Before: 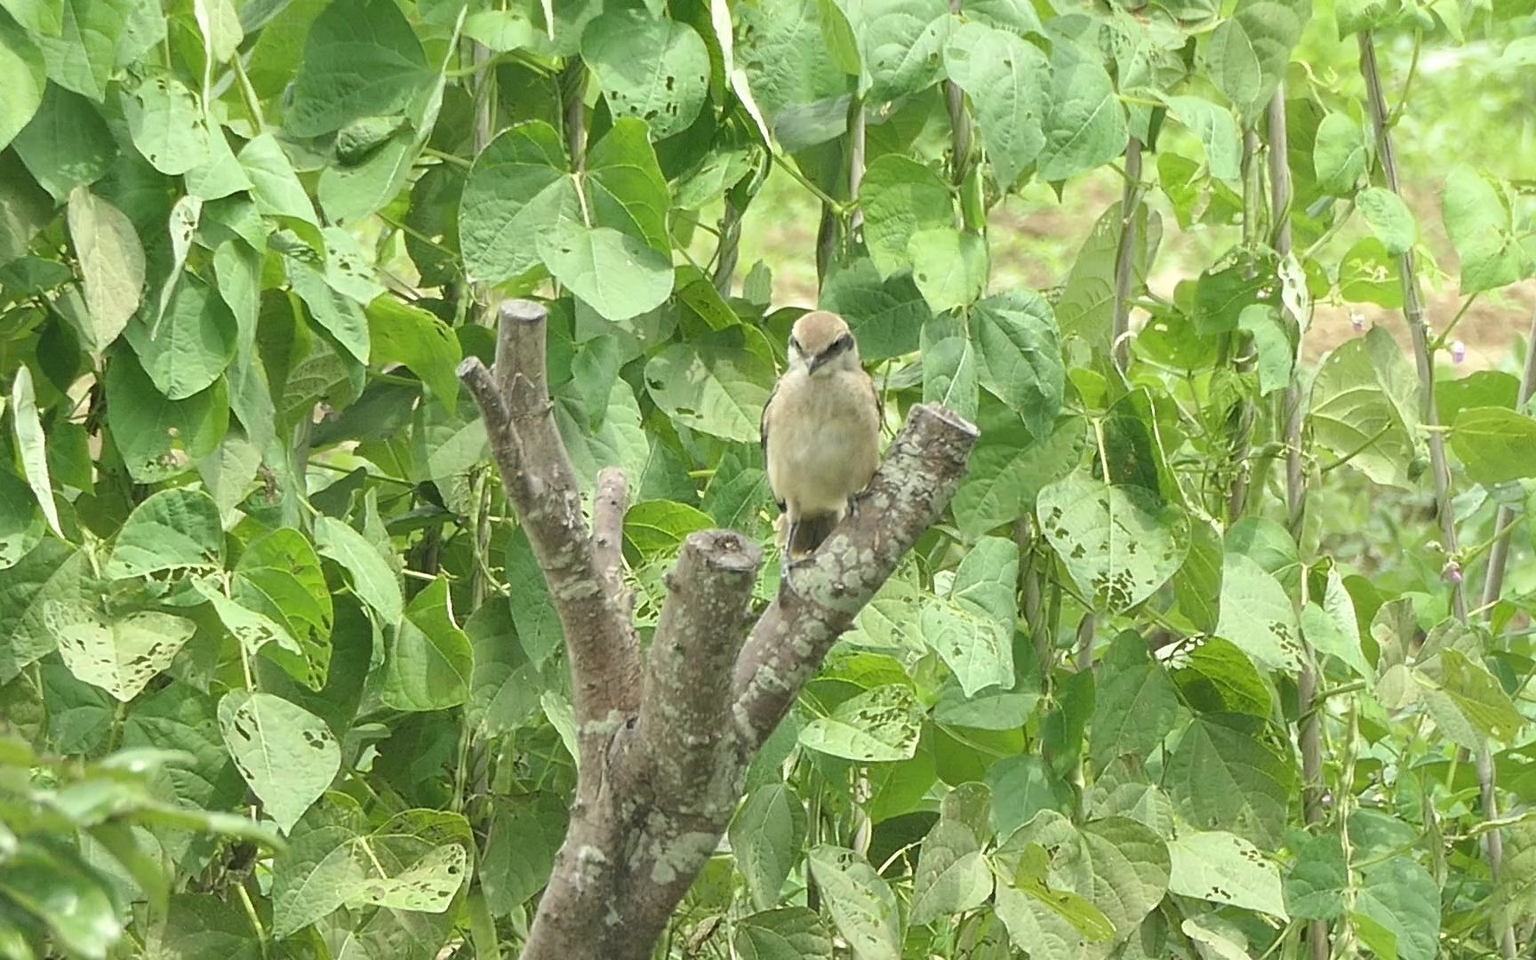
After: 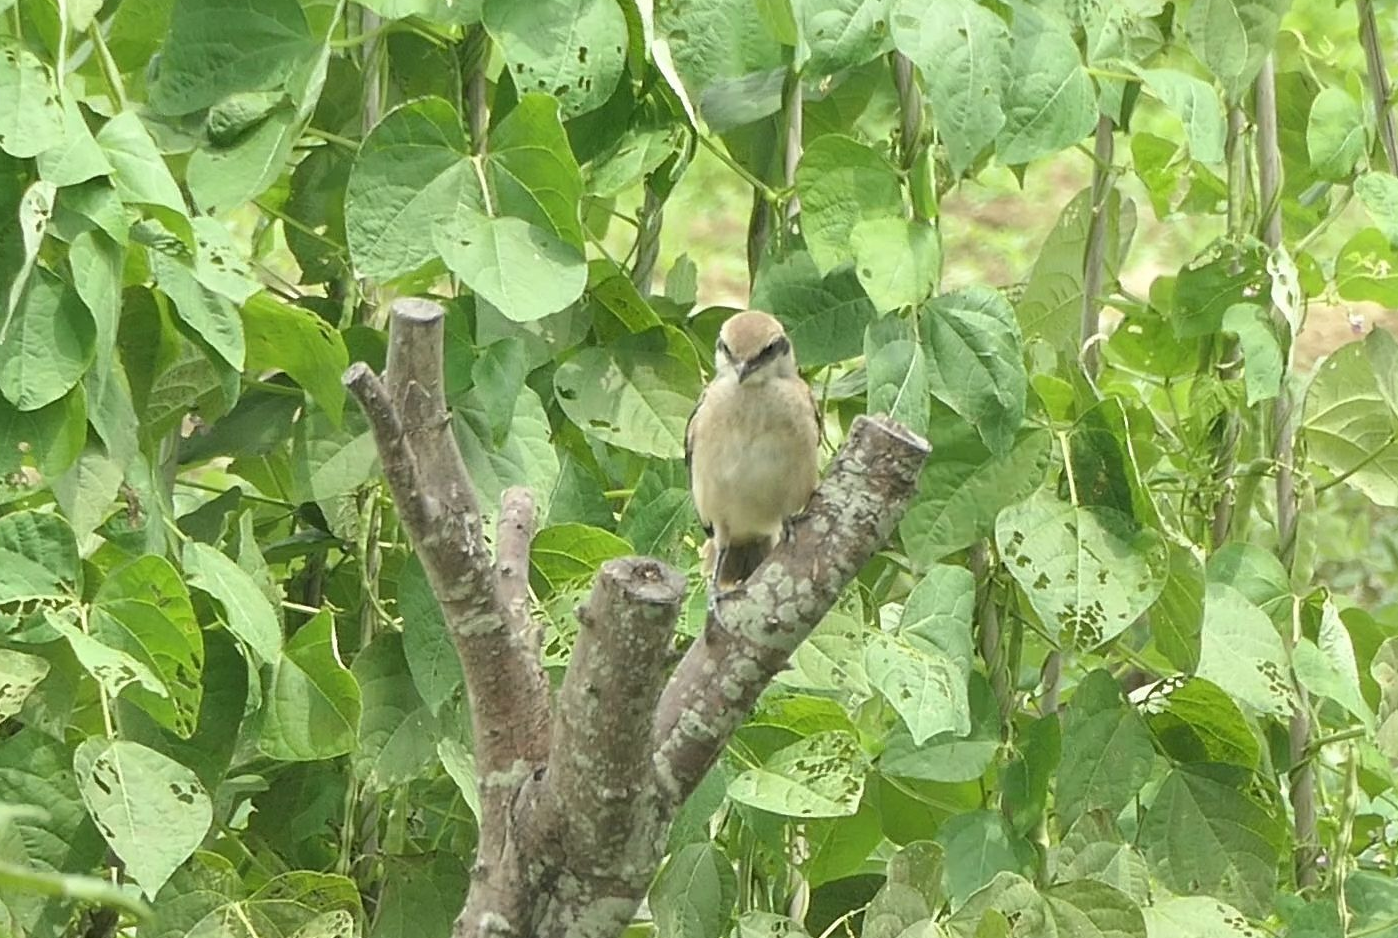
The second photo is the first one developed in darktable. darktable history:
crop: left 9.906%, top 3.653%, right 9.182%, bottom 9.458%
